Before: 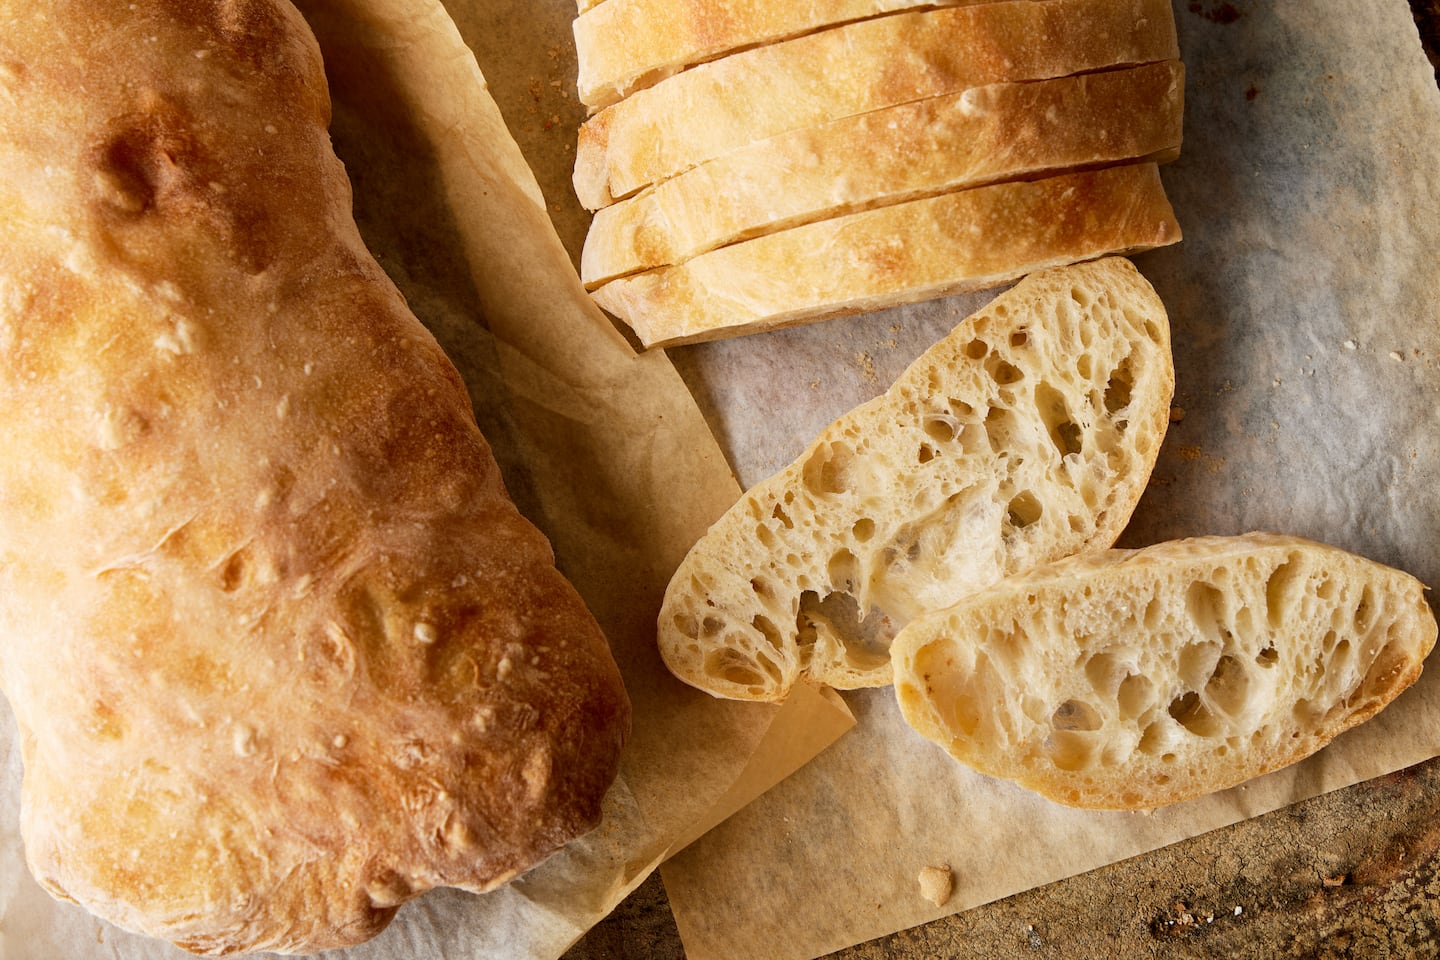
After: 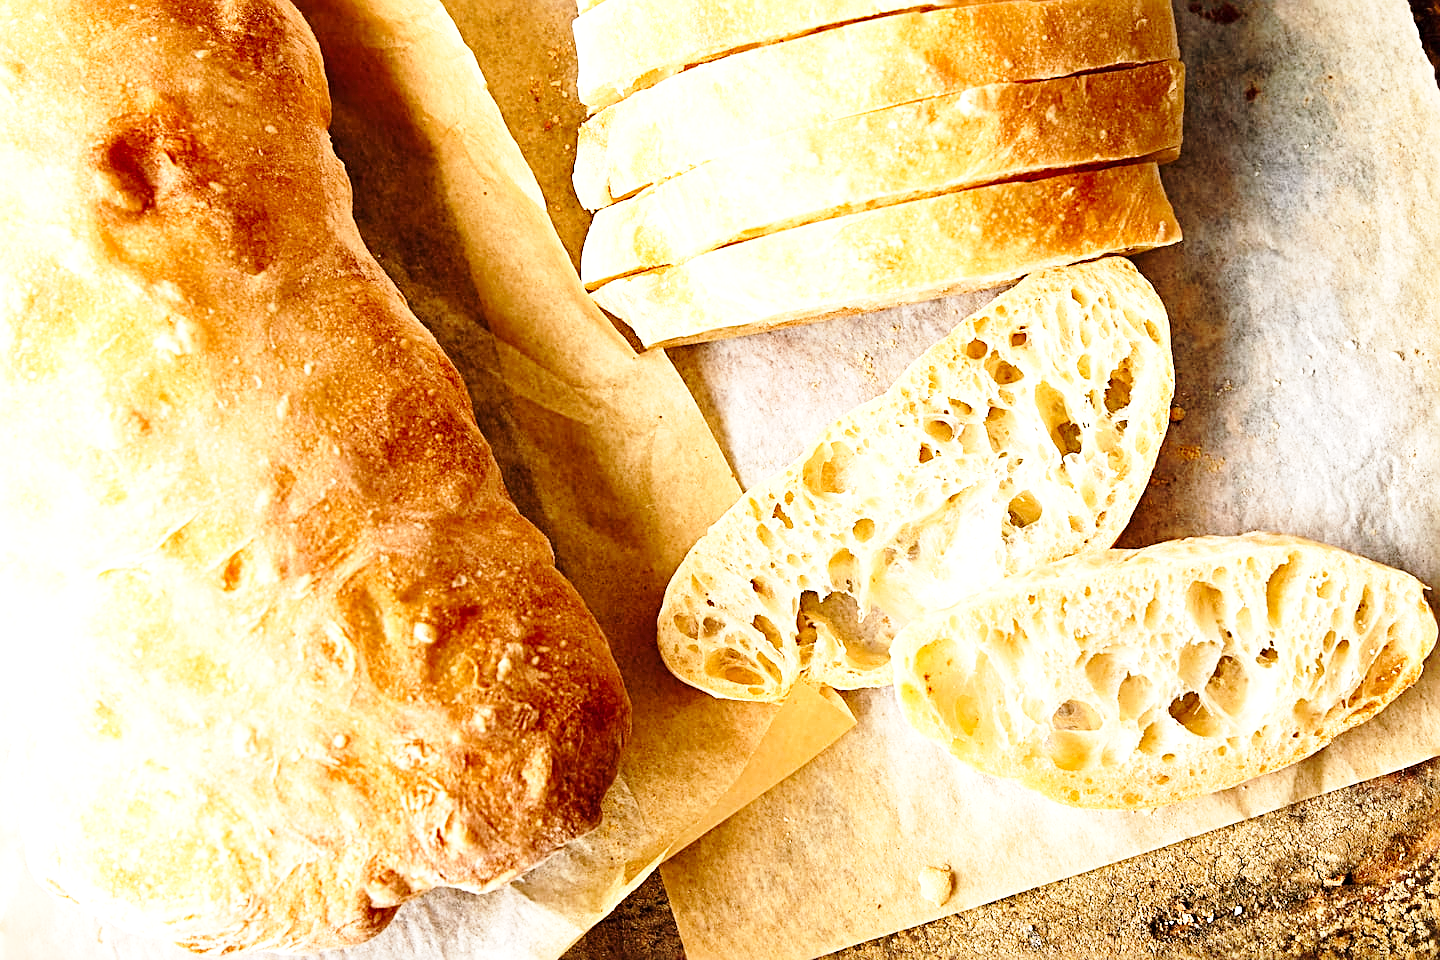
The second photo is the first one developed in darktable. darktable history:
sharpen: radius 2.584, amount 0.688
base curve: curves: ch0 [(0, 0) (0.028, 0.03) (0.121, 0.232) (0.46, 0.748) (0.859, 0.968) (1, 1)], preserve colors none
exposure: black level correction 0, exposure 0.877 EV, compensate exposure bias true, compensate highlight preservation false
